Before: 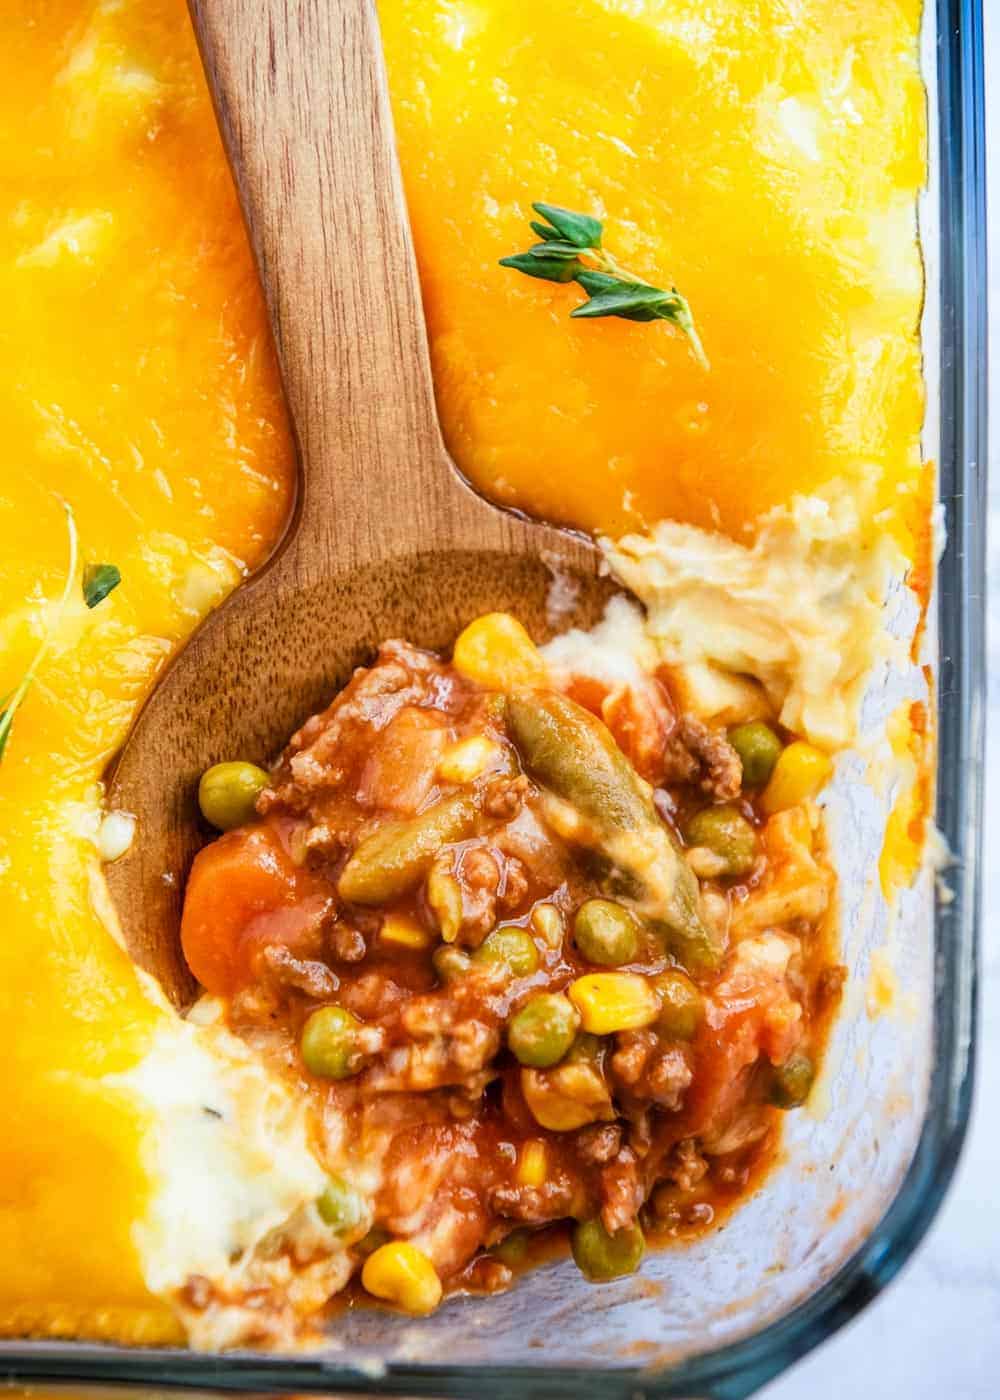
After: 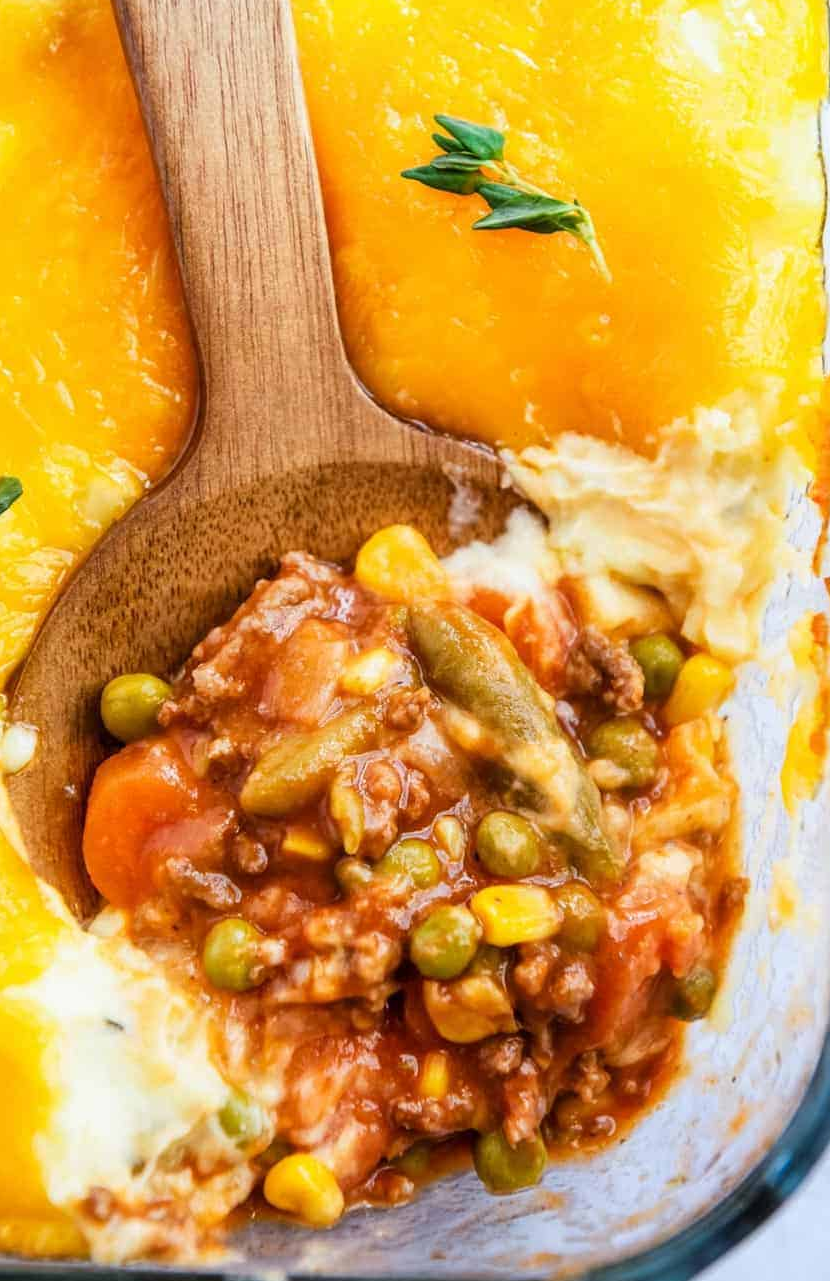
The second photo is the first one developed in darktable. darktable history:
crop: left 9.827%, top 6.321%, right 7.172%, bottom 2.153%
